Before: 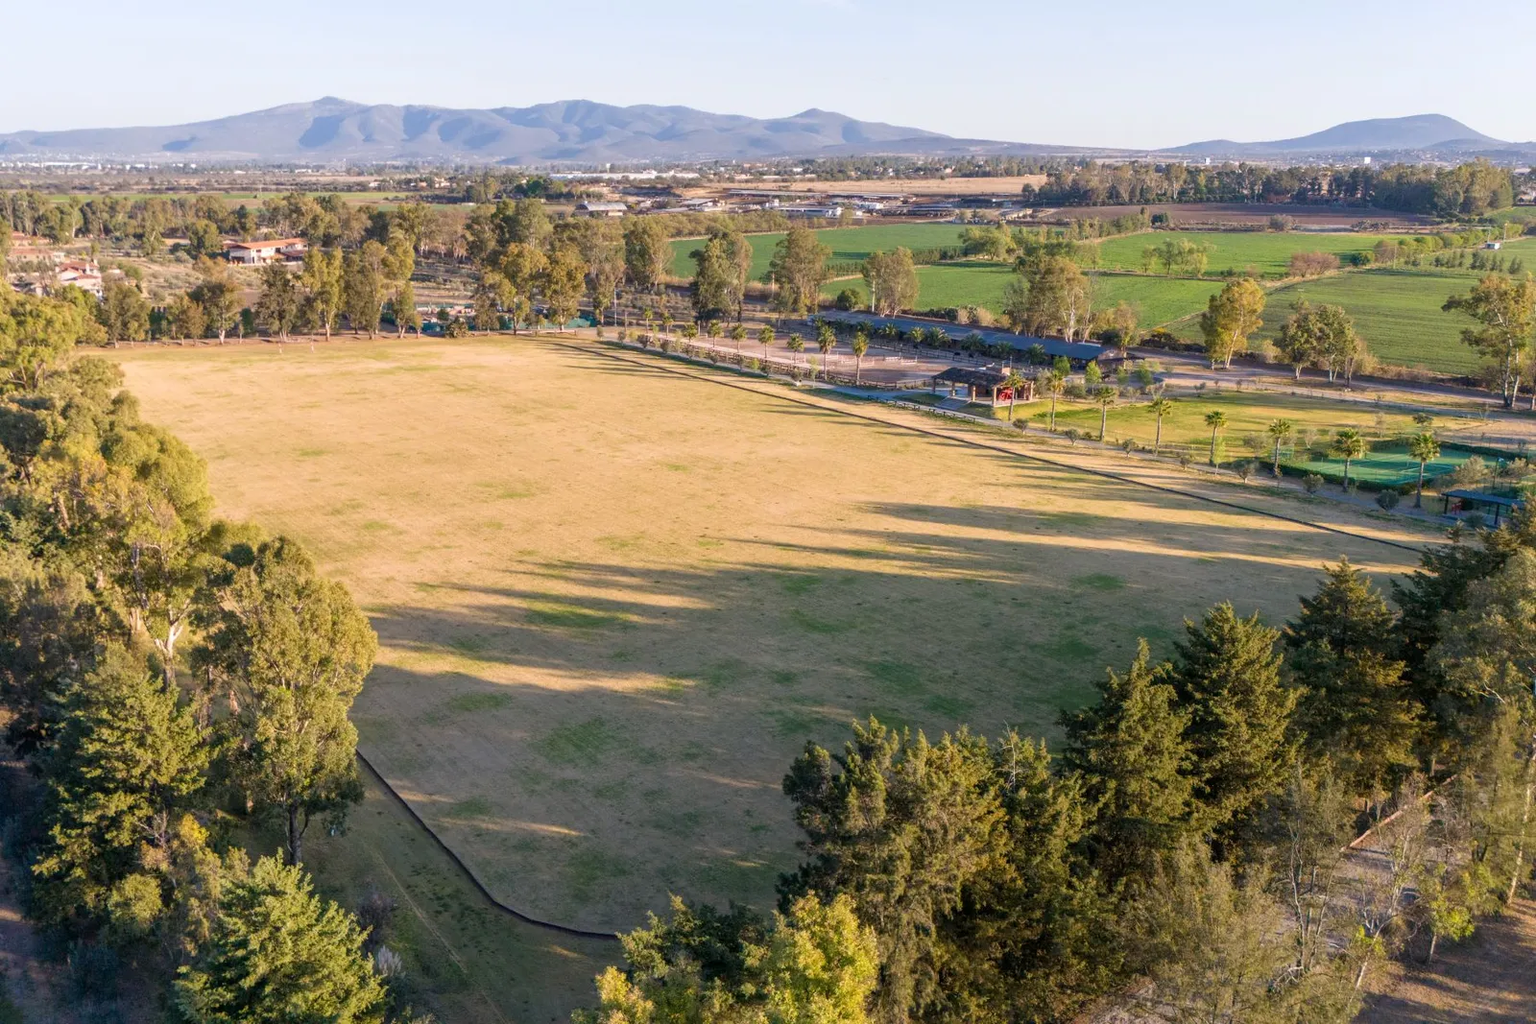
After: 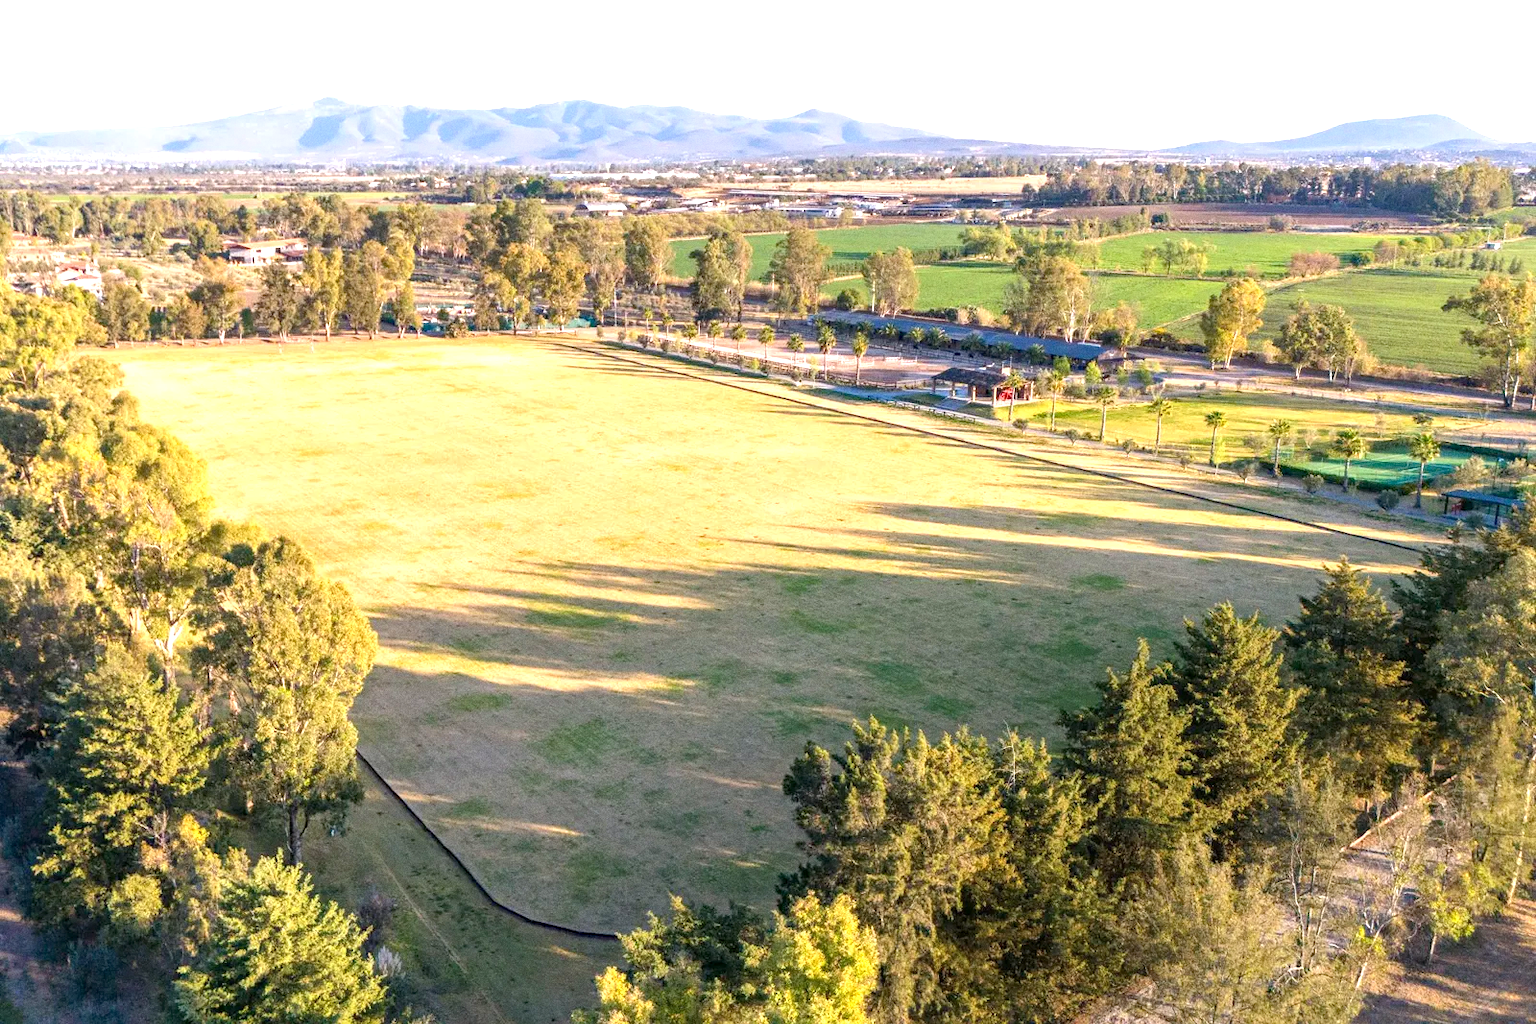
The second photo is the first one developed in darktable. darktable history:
exposure: exposure 1 EV, compensate highlight preservation false
grain: on, module defaults
haze removal: compatibility mode true, adaptive false
